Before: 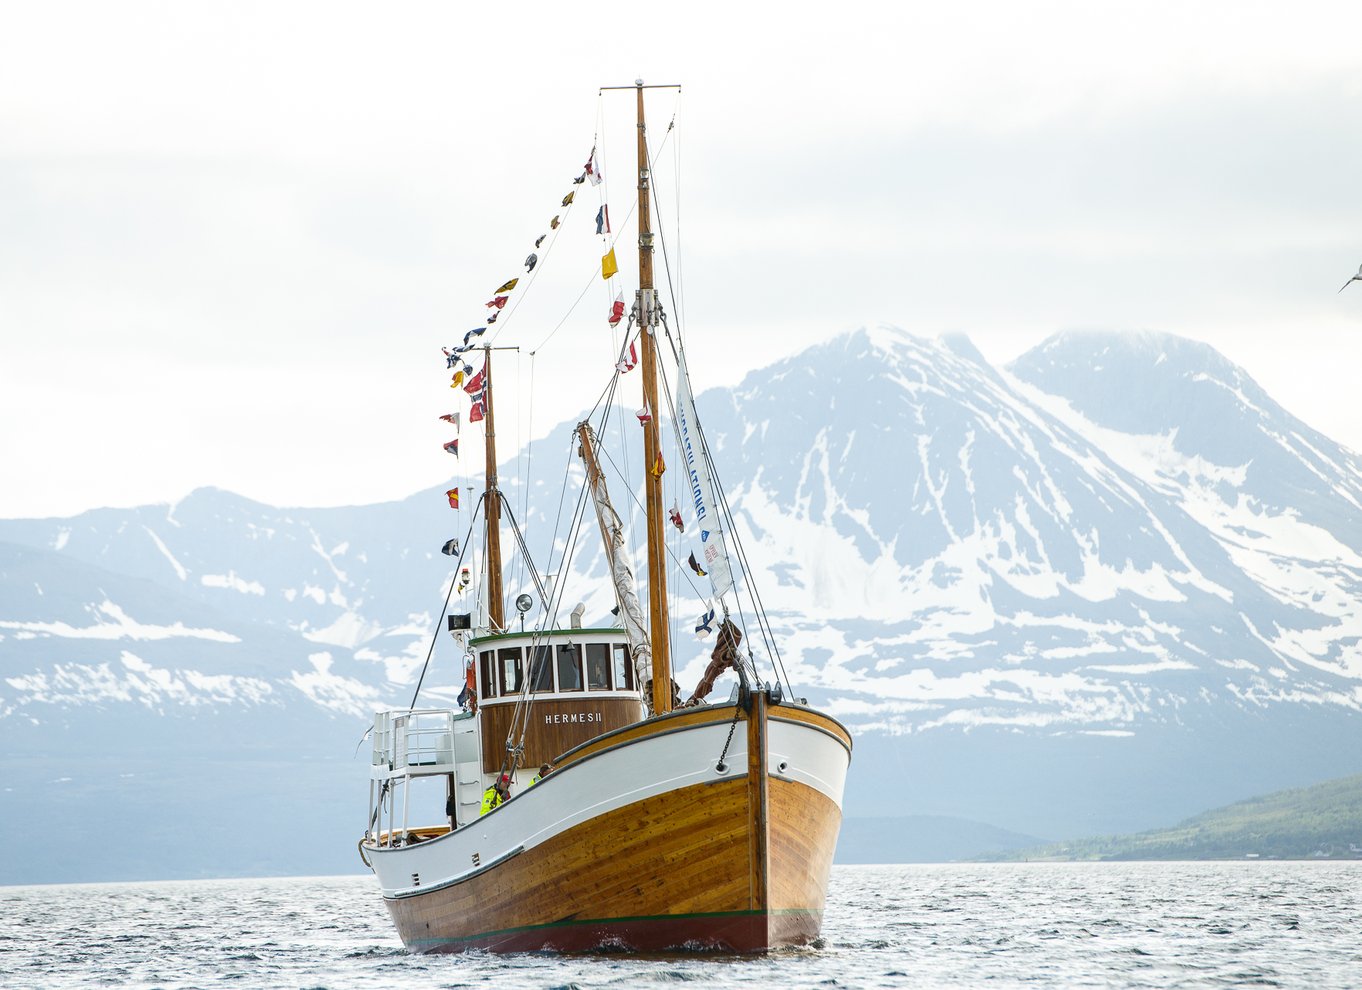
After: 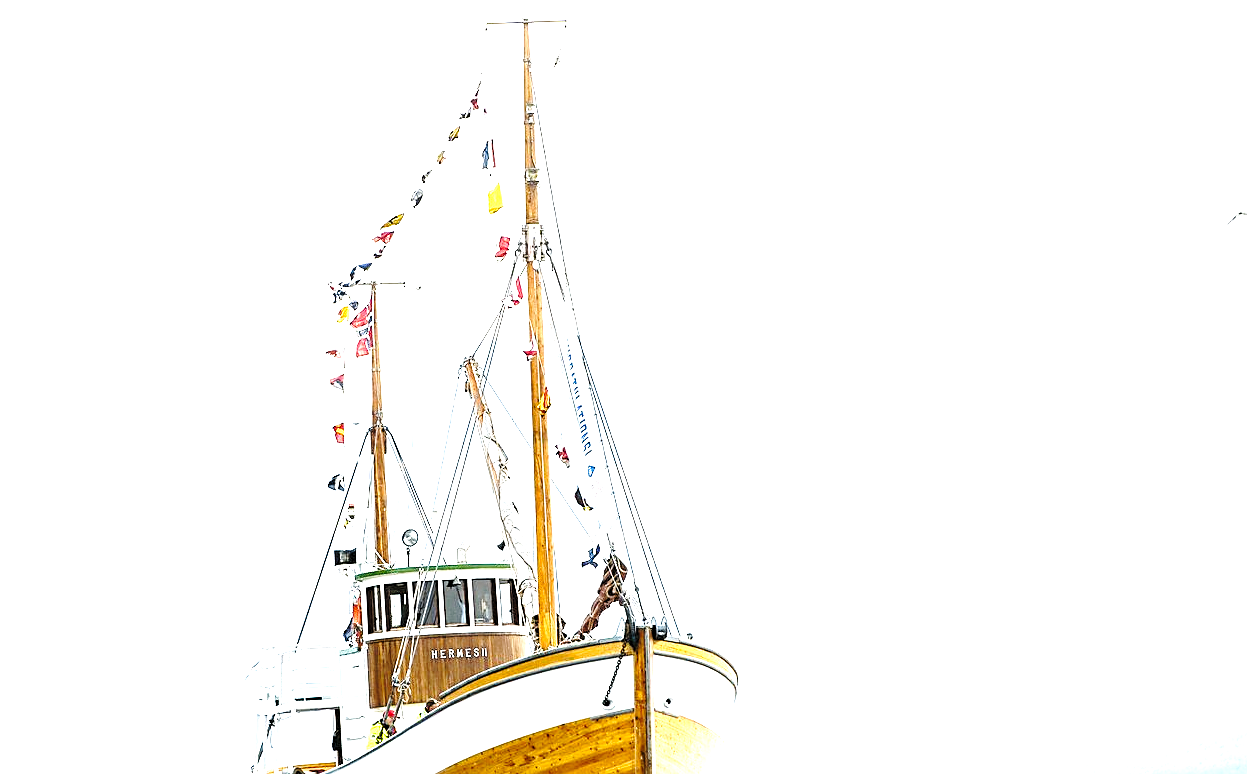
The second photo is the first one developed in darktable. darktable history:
crop: left 8.387%, top 6.588%, bottom 15.211%
tone equalizer: -8 EV -0.444 EV, -7 EV -0.427 EV, -6 EV -0.311 EV, -5 EV -0.205 EV, -3 EV 0.234 EV, -2 EV 0.331 EV, -1 EV 0.378 EV, +0 EV 0.398 EV
base curve: curves: ch0 [(0, 0) (0.028, 0.03) (0.121, 0.232) (0.46, 0.748) (0.859, 0.968) (1, 1)], preserve colors none
exposure: exposure 0.641 EV, compensate exposure bias true, compensate highlight preservation false
sharpen: on, module defaults
levels: levels [0.062, 0.494, 0.925]
